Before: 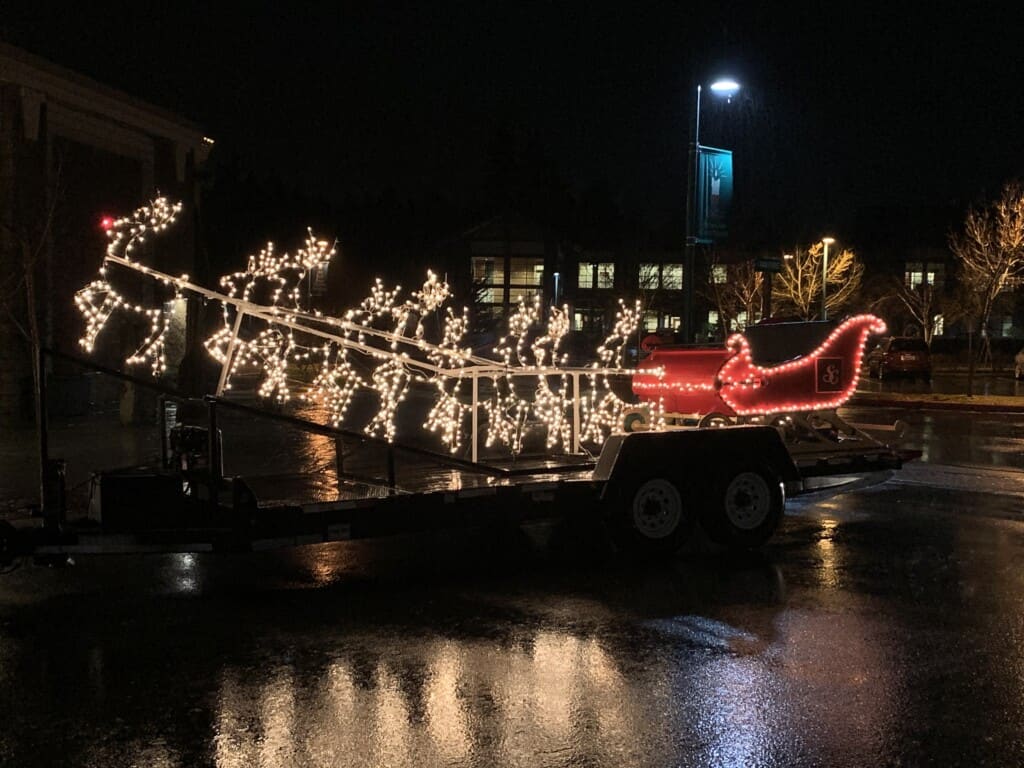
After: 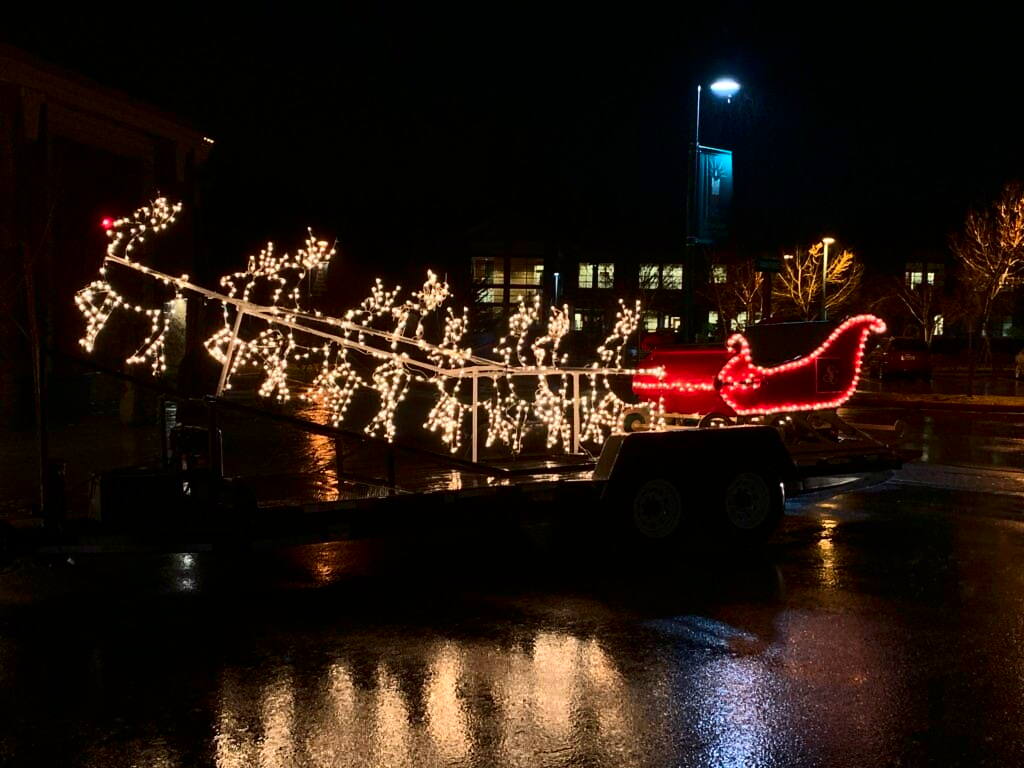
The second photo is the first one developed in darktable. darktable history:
contrast brightness saturation: contrast 0.21, brightness -0.104, saturation 0.213
vignetting: fall-off start 116.5%, fall-off radius 59.53%, unbound false
tone curve: curves: ch0 [(0, 0) (0.003, 0.003) (0.011, 0.011) (0.025, 0.025) (0.044, 0.044) (0.069, 0.069) (0.1, 0.099) (0.136, 0.135) (0.177, 0.176) (0.224, 0.223) (0.277, 0.275) (0.335, 0.333) (0.399, 0.396) (0.468, 0.465) (0.543, 0.546) (0.623, 0.625) (0.709, 0.711) (0.801, 0.802) (0.898, 0.898) (1, 1)], color space Lab, independent channels, preserve colors none
